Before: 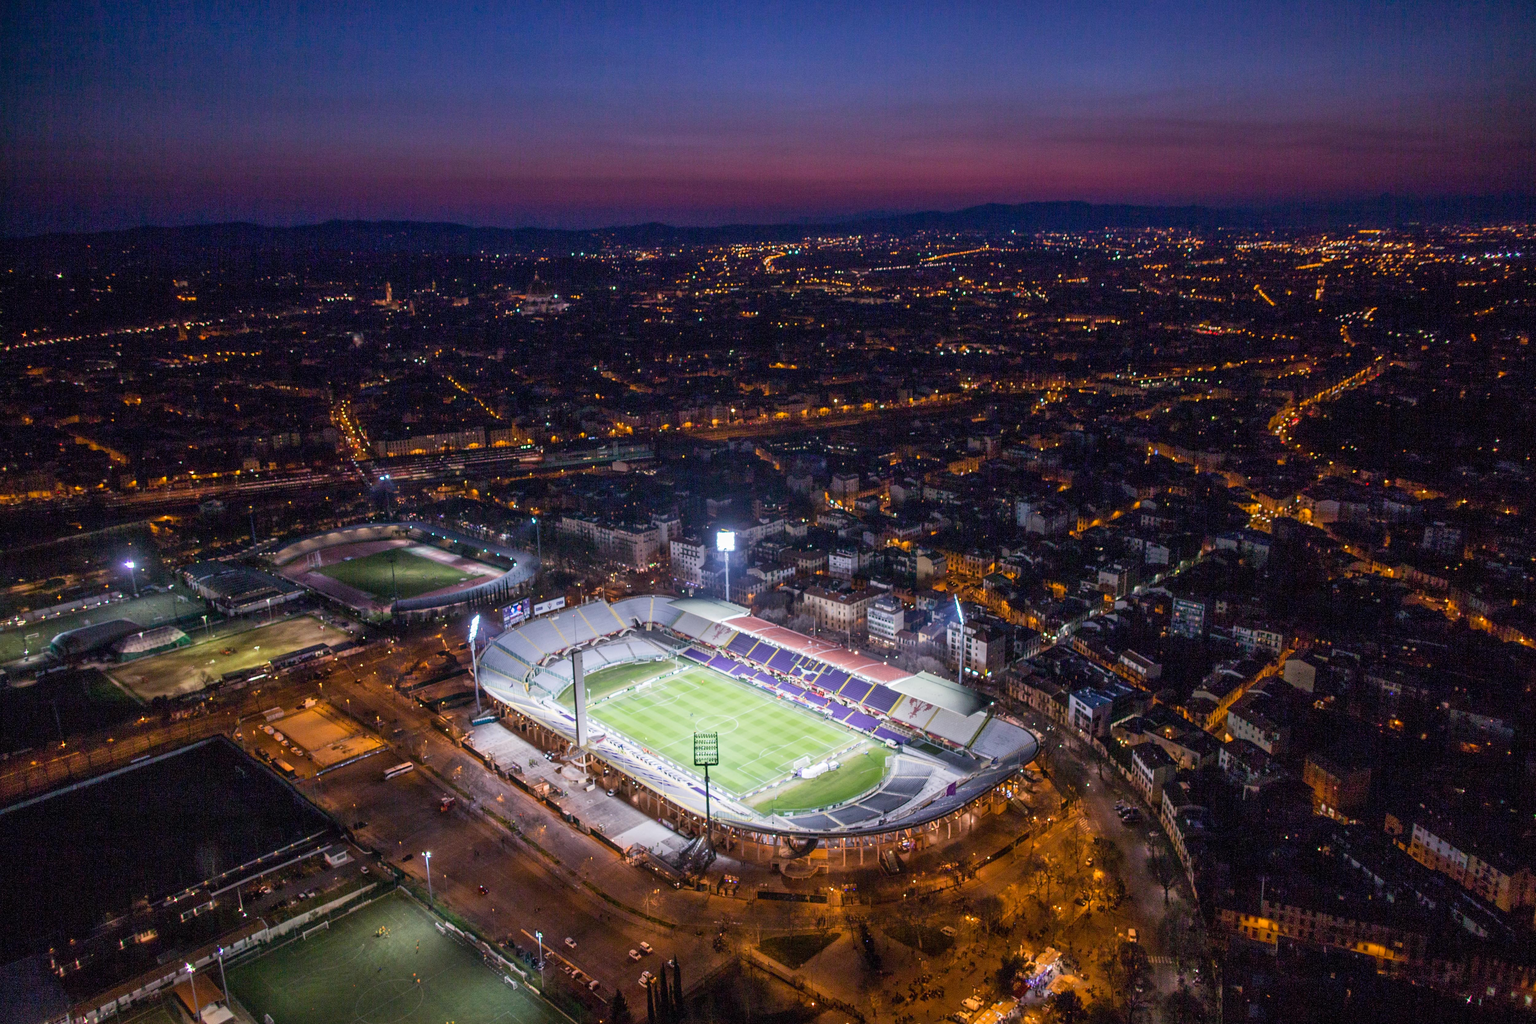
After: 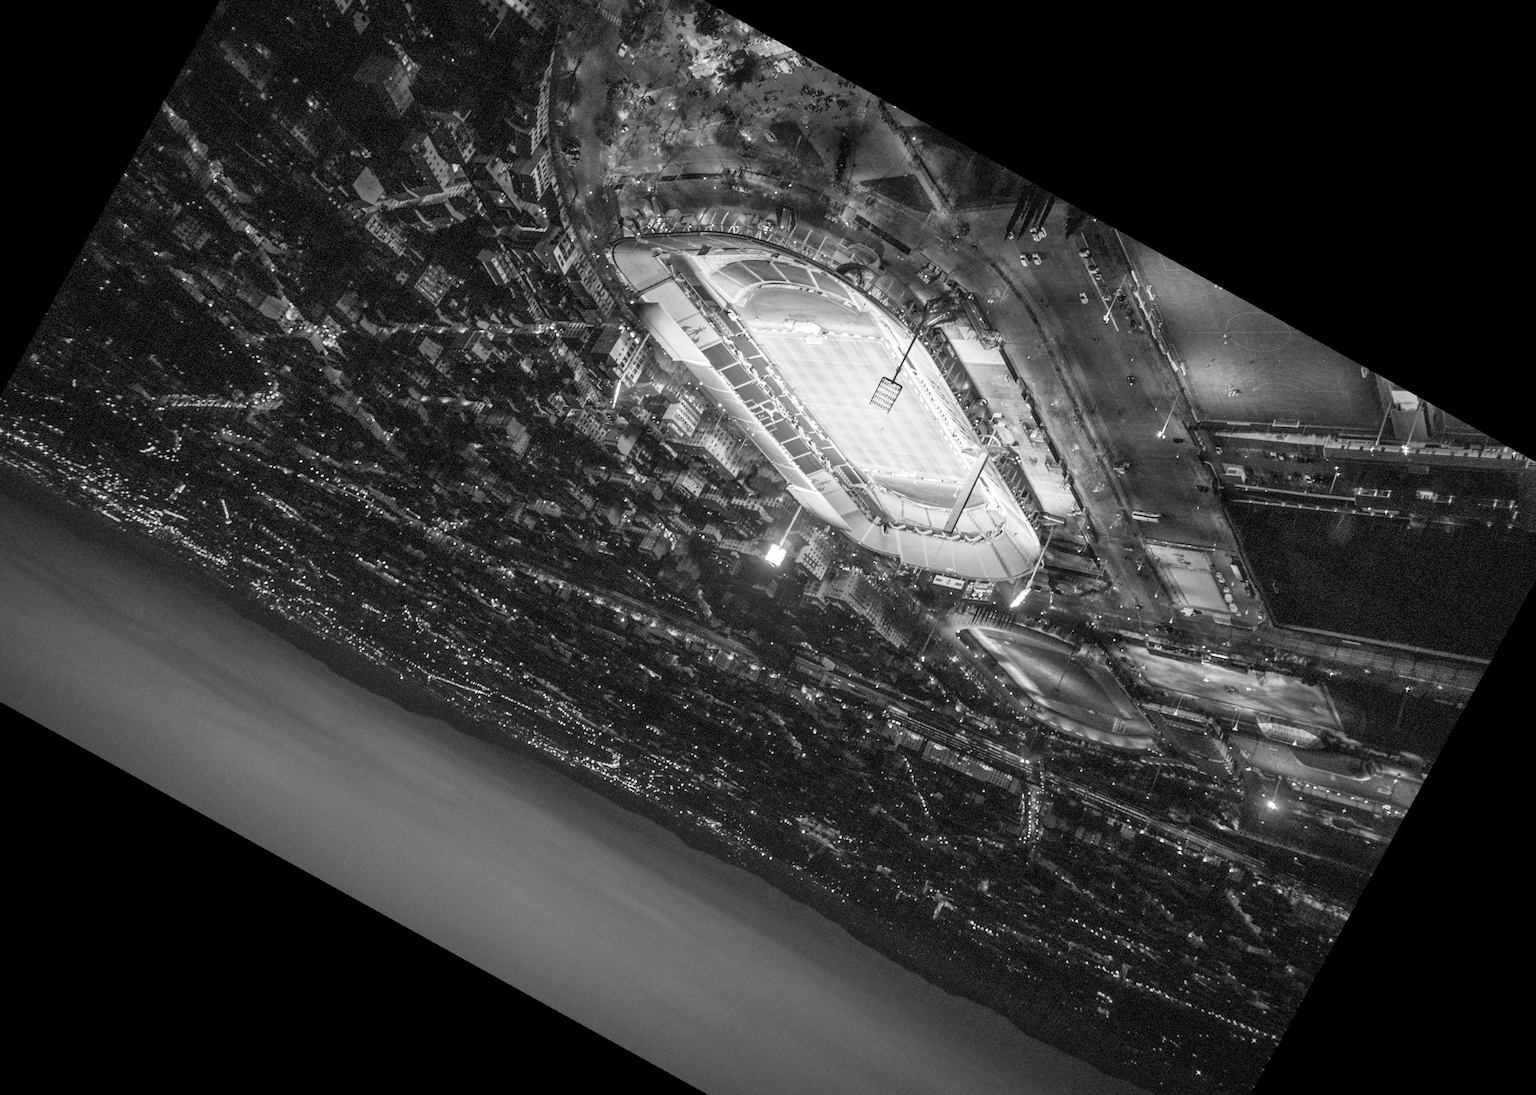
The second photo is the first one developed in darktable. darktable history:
tone equalizer: -7 EV 0.13 EV, smoothing diameter 25%, edges refinement/feathering 10, preserve details guided filter
crop and rotate: angle 148.68°, left 9.111%, top 15.603%, right 4.588%, bottom 17.041%
vignetting: fall-off radius 60%, automatic ratio true
color balance: contrast fulcrum 17.78%
local contrast: highlights 100%, shadows 100%, detail 120%, midtone range 0.2
contrast brightness saturation: contrast 0.14, brightness 0.21
monochrome: on, module defaults
rotate and perspective: rotation -2.29°, automatic cropping off
